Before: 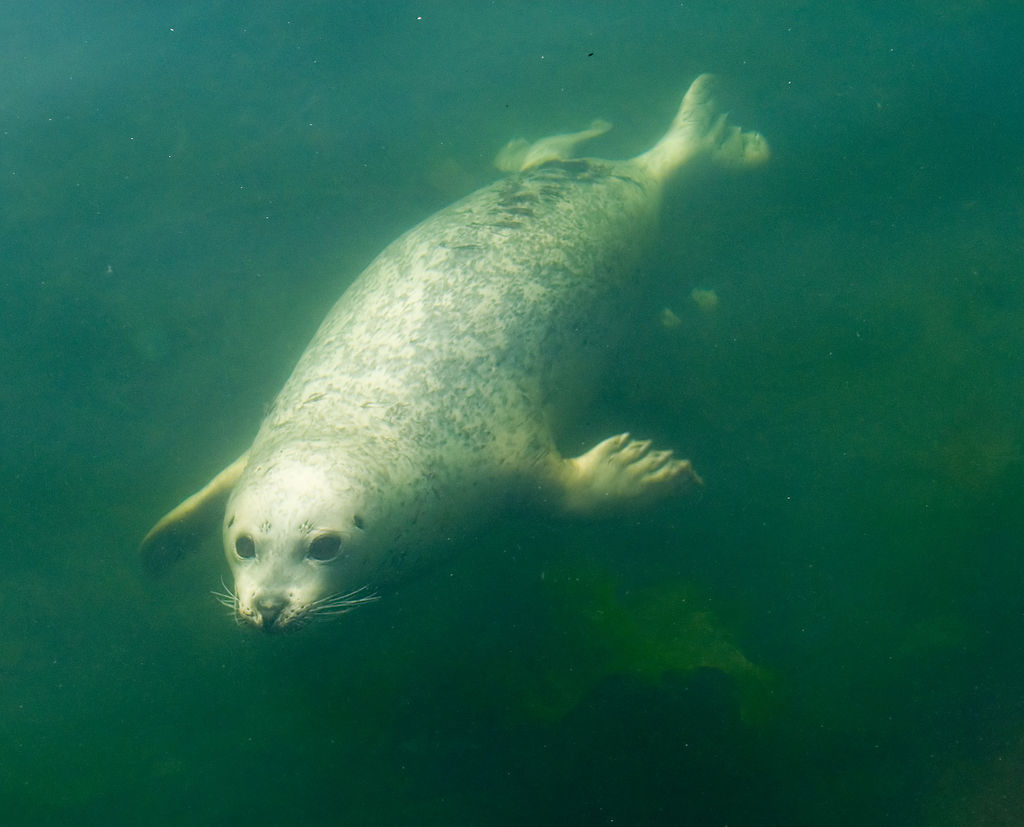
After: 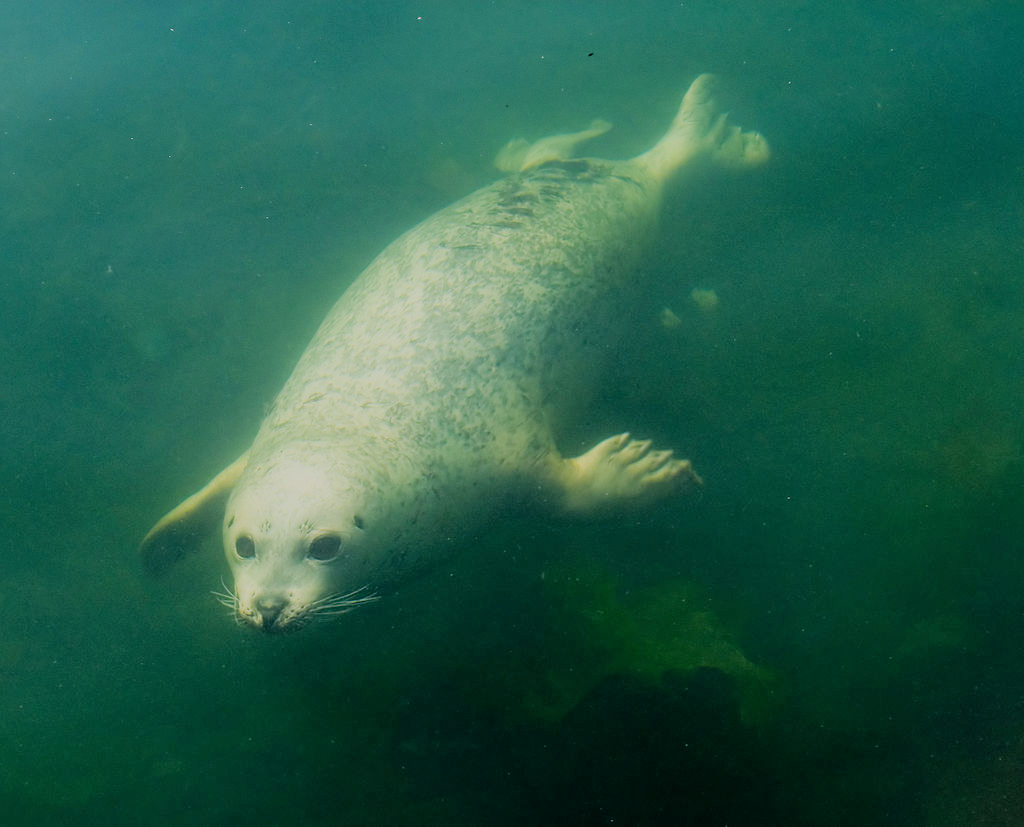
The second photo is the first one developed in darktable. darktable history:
exposure: exposure 0.128 EV, compensate highlight preservation false
filmic rgb: black relative exposure -6.15 EV, white relative exposure 6.96 EV, hardness 2.23, color science v6 (2022)
